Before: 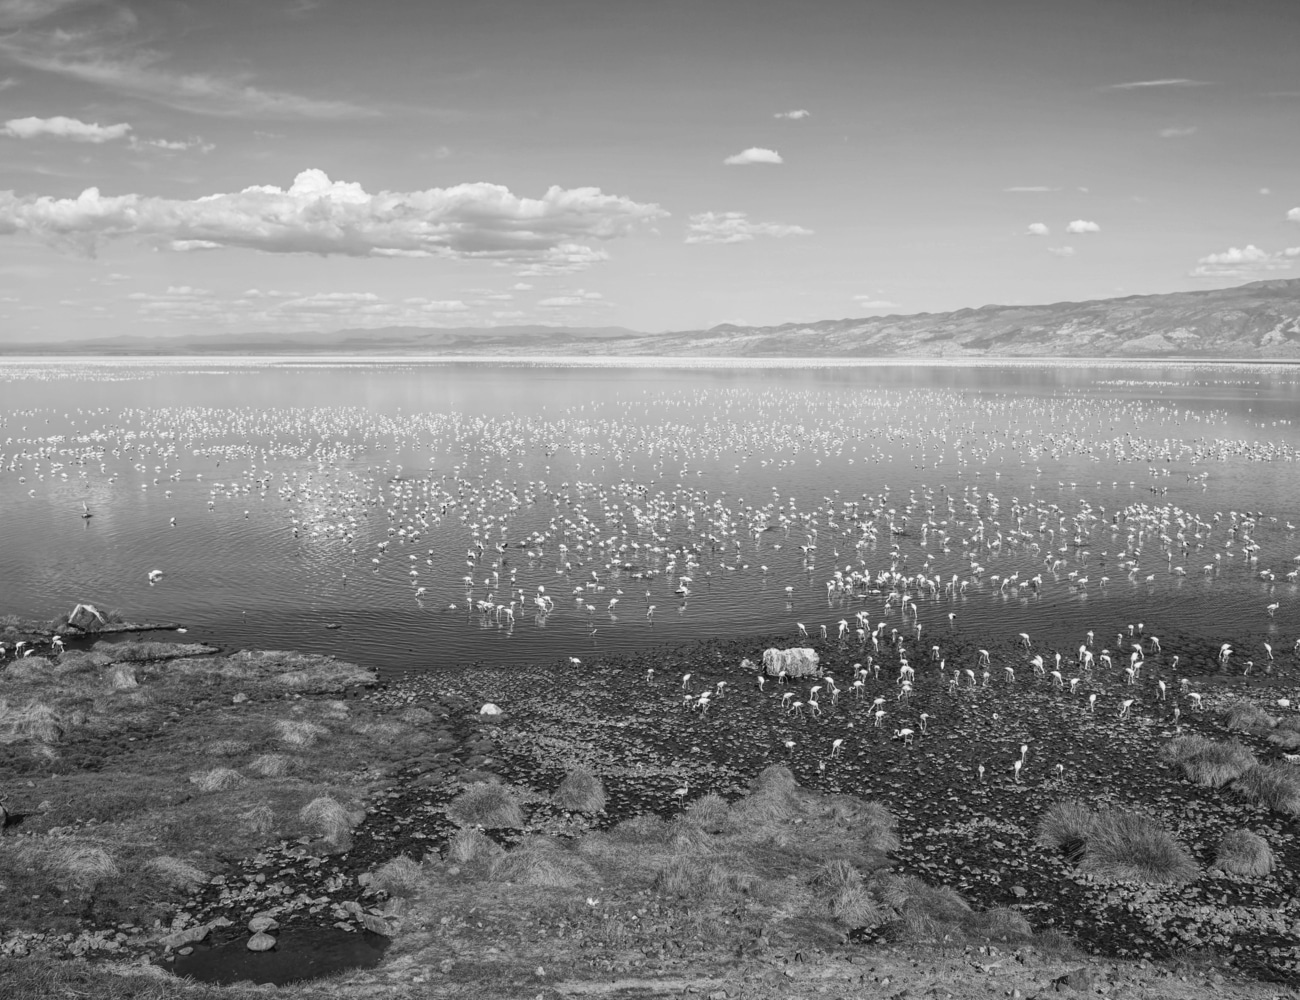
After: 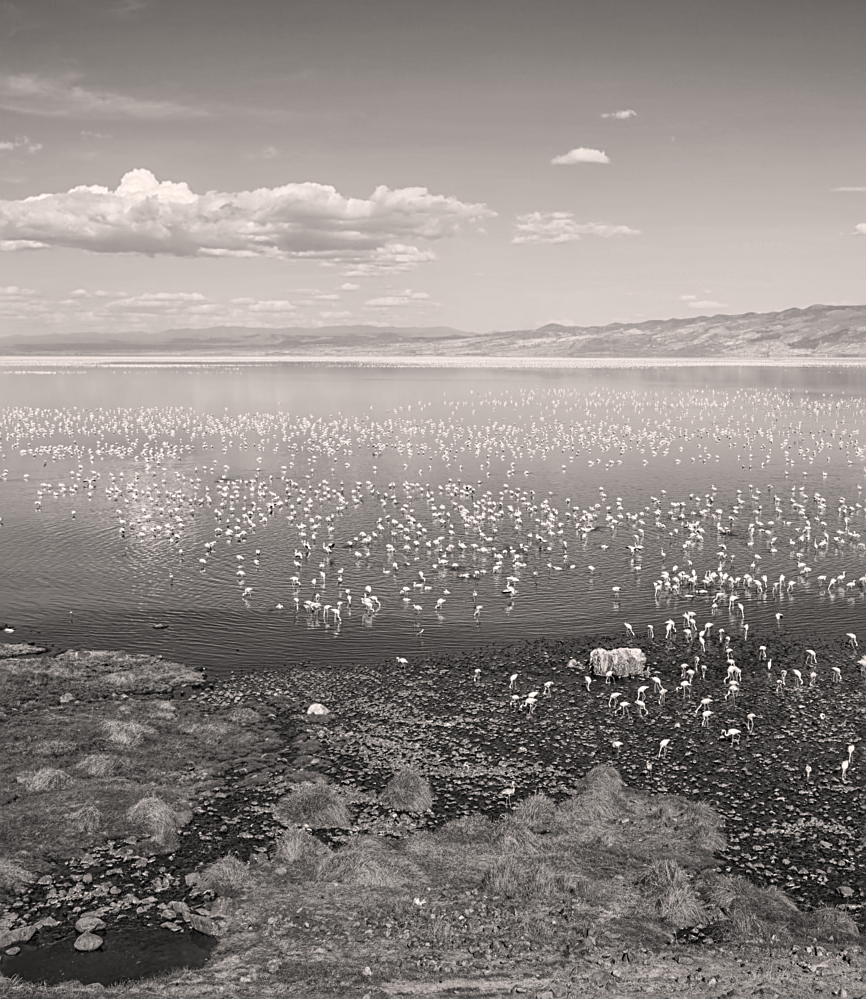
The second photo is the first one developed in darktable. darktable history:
crop and rotate: left 13.352%, right 20.014%
sharpen: on, module defaults
color correction: highlights a* 3.87, highlights b* 5.06
color zones: curves: ch0 [(0.25, 0.5) (0.428, 0.473) (0.75, 0.5)]; ch1 [(0.243, 0.479) (0.398, 0.452) (0.75, 0.5)]
